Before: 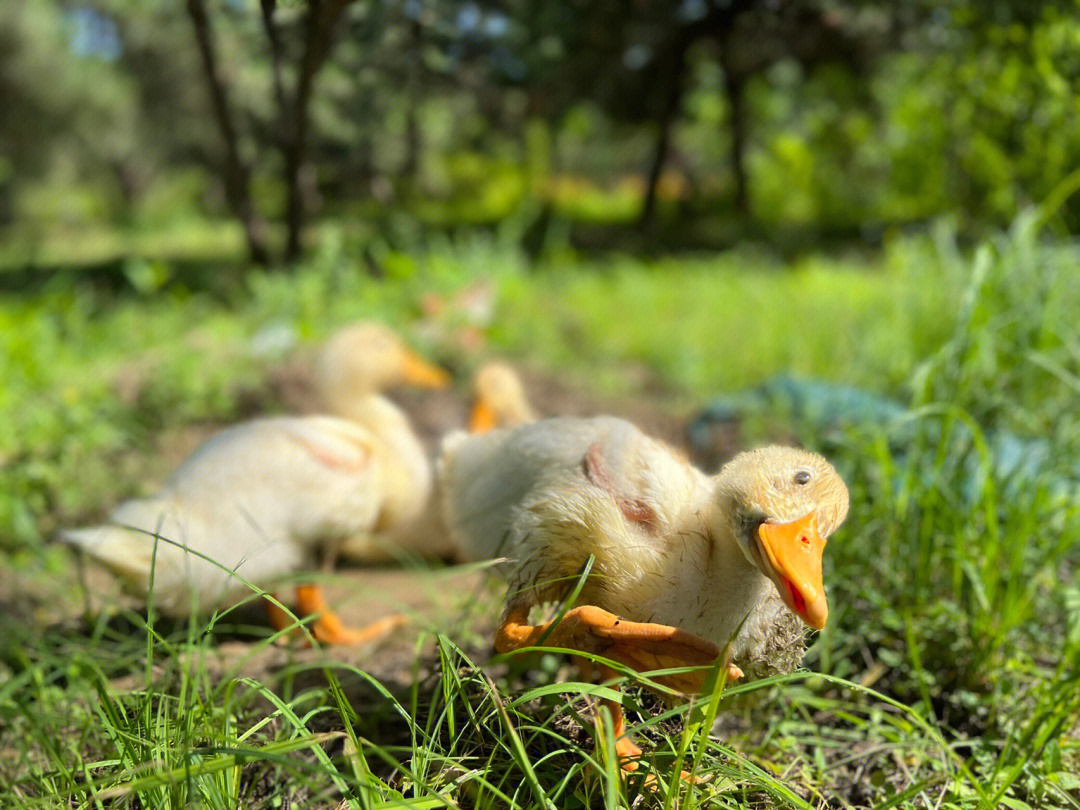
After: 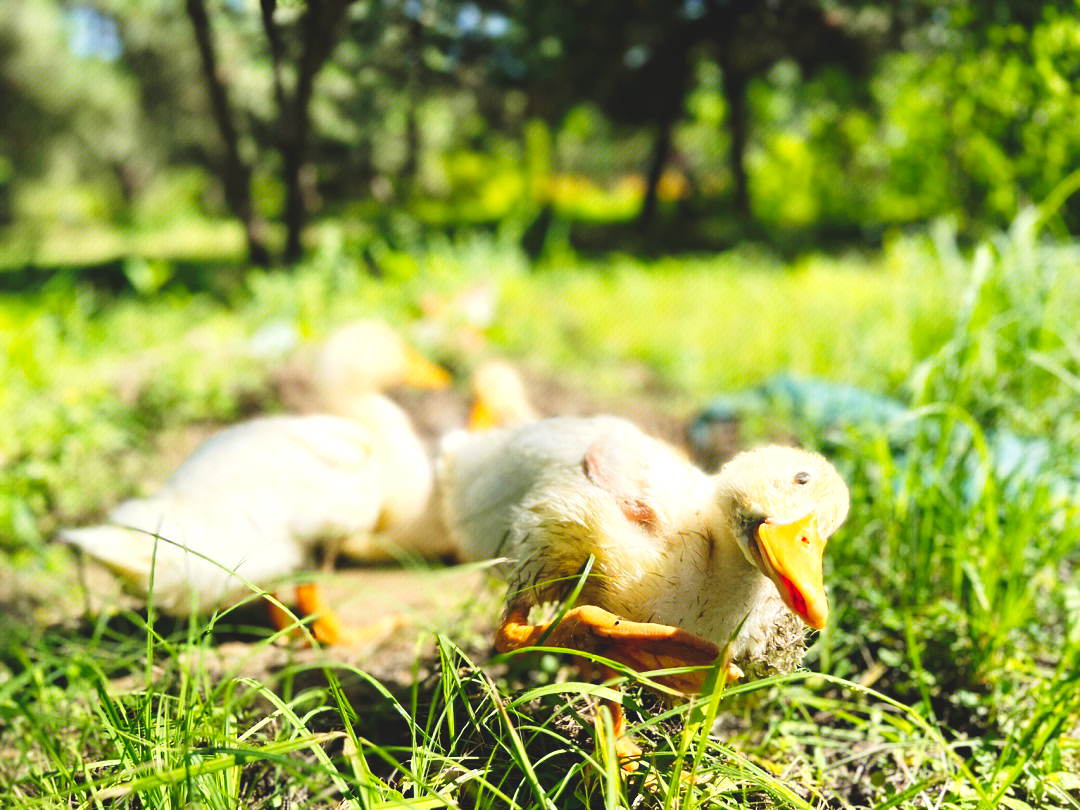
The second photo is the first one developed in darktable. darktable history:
tone curve: curves: ch0 [(0, 0) (0.003, 0.108) (0.011, 0.108) (0.025, 0.108) (0.044, 0.113) (0.069, 0.113) (0.1, 0.121) (0.136, 0.136) (0.177, 0.16) (0.224, 0.192) (0.277, 0.246) (0.335, 0.324) (0.399, 0.419) (0.468, 0.518) (0.543, 0.622) (0.623, 0.721) (0.709, 0.815) (0.801, 0.893) (0.898, 0.949) (1, 1)], preserve colors none
exposure: exposure 0.605 EV, compensate exposure bias true, compensate highlight preservation false
